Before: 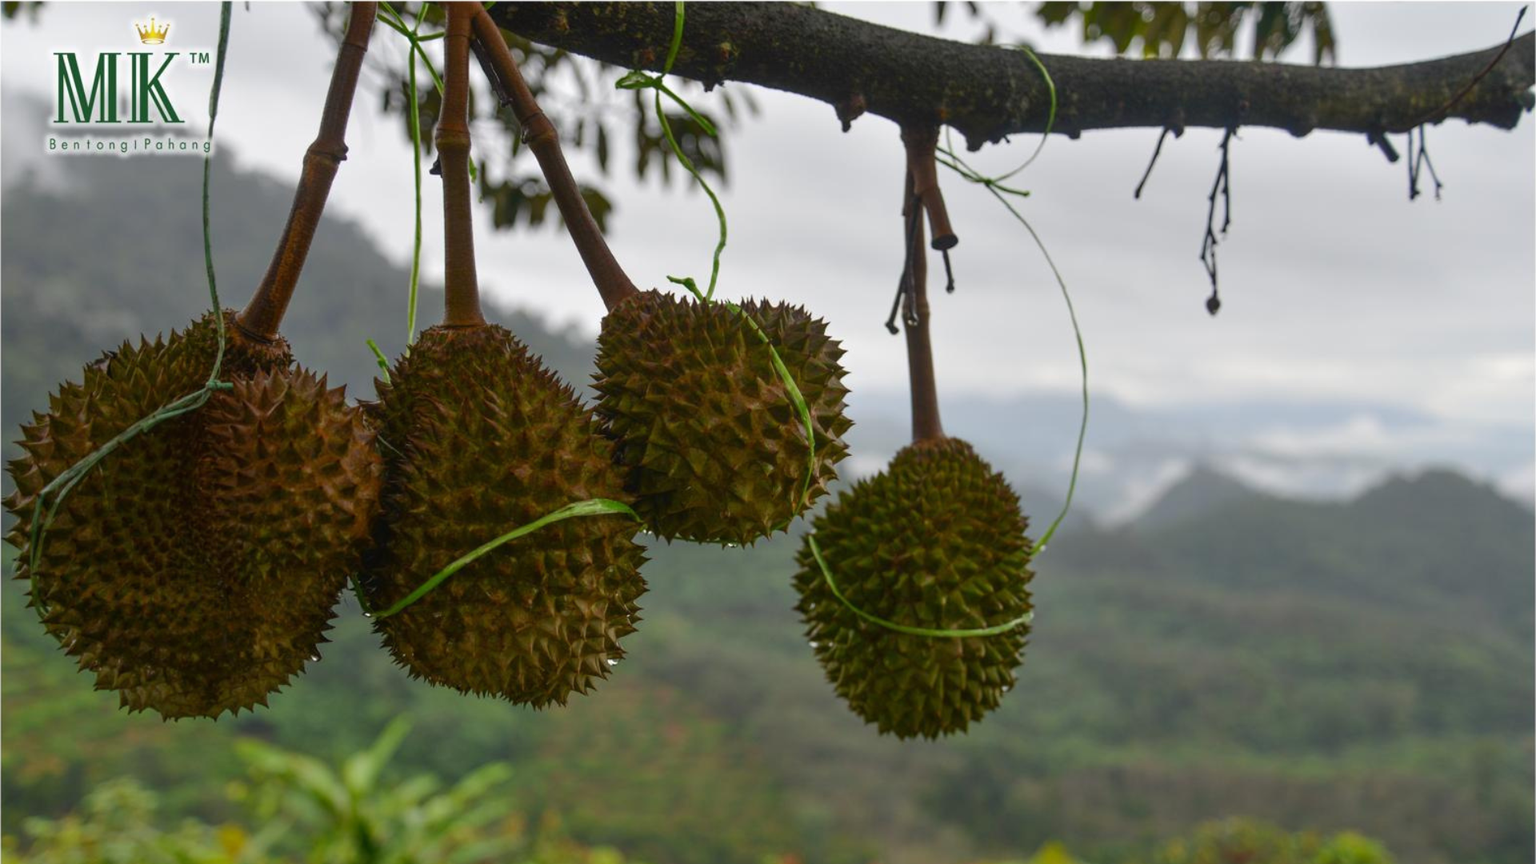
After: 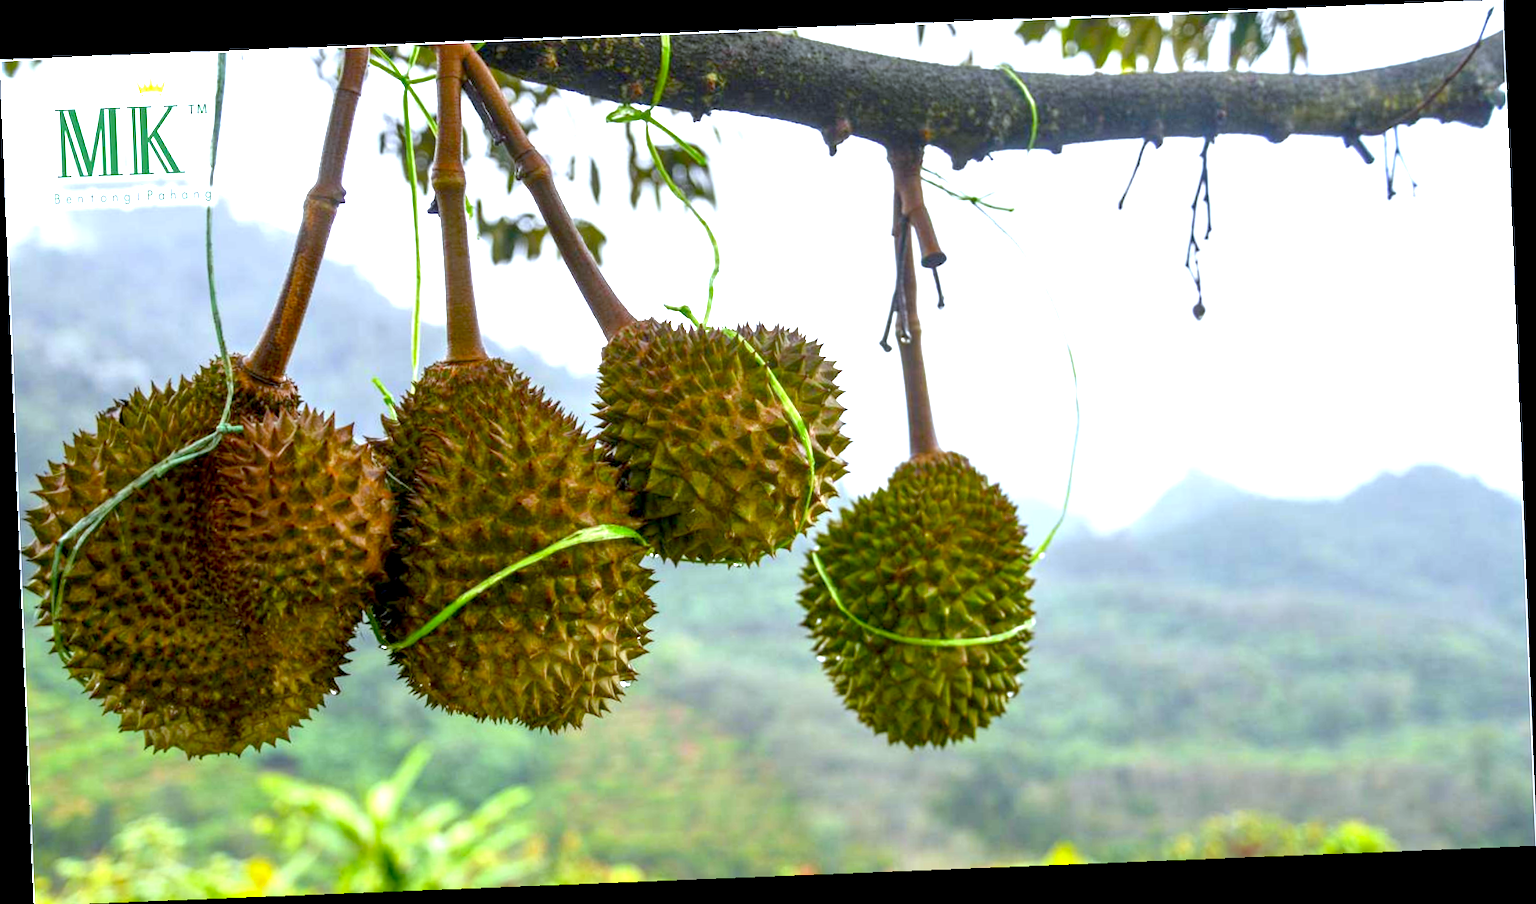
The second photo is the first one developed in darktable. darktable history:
white balance: red 0.926, green 1.003, blue 1.133
exposure: black level correction 0.005, exposure 2.084 EV, compensate highlight preservation false
rotate and perspective: rotation -2.29°, automatic cropping off
